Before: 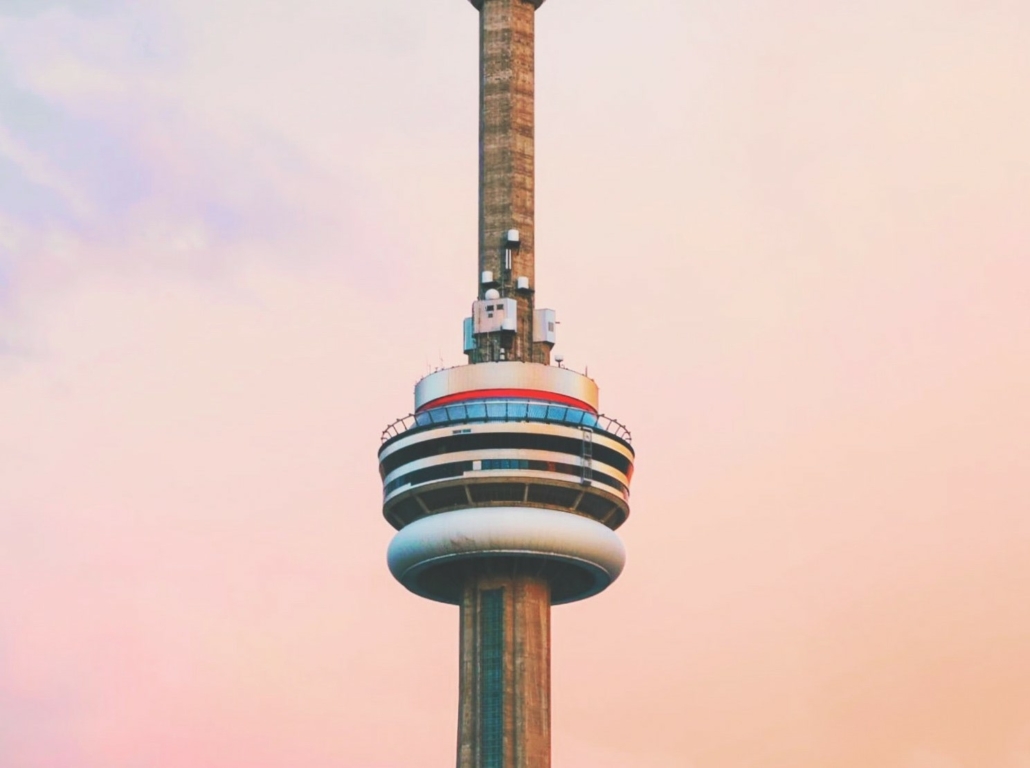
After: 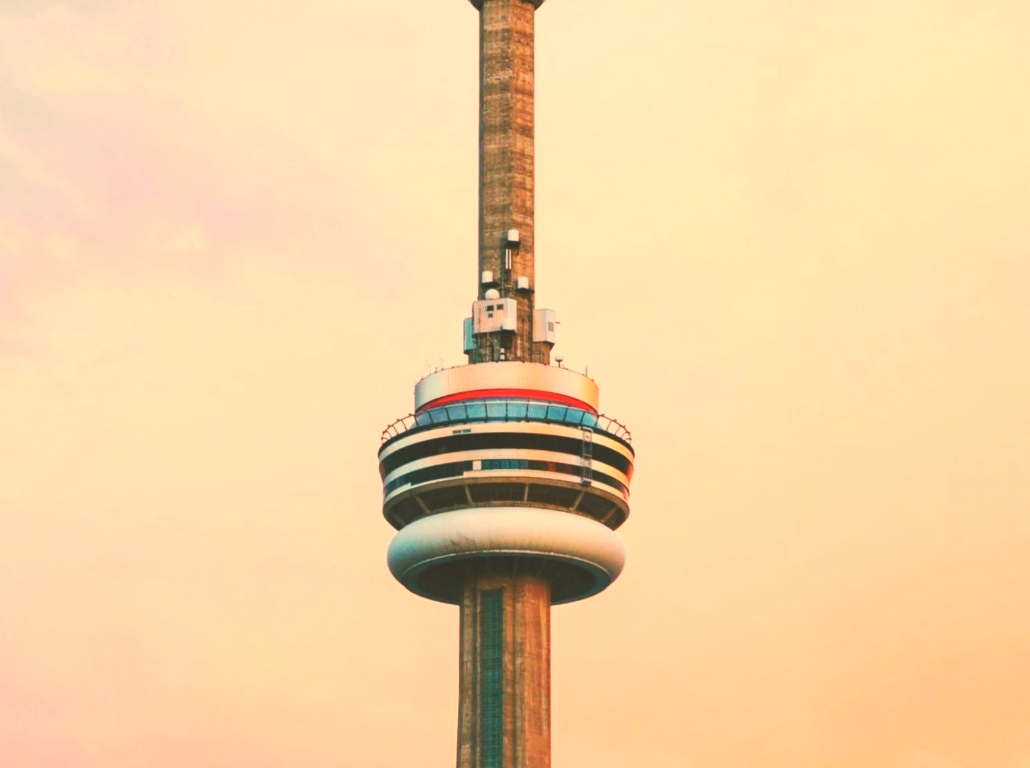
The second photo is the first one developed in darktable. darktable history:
exposure: black level correction 0.007, exposure 0.159 EV, compensate highlight preservation false
white balance: red 1.138, green 0.996, blue 0.812
